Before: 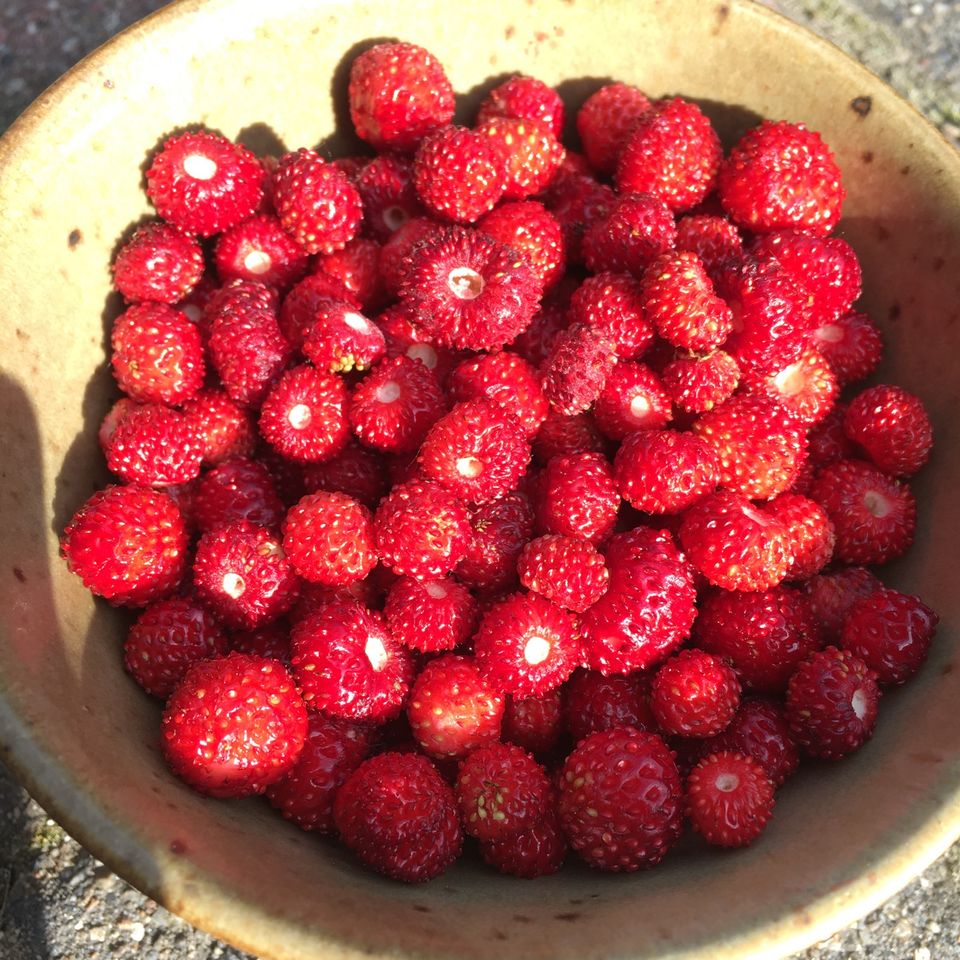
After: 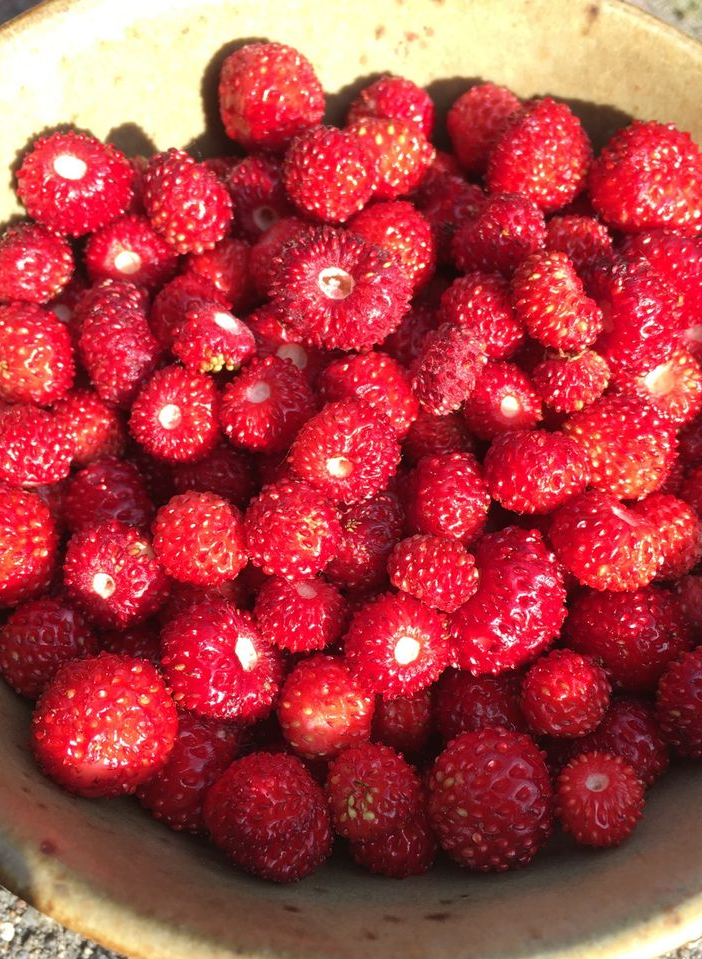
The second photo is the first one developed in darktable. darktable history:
crop: left 13.586%, right 13.228%
